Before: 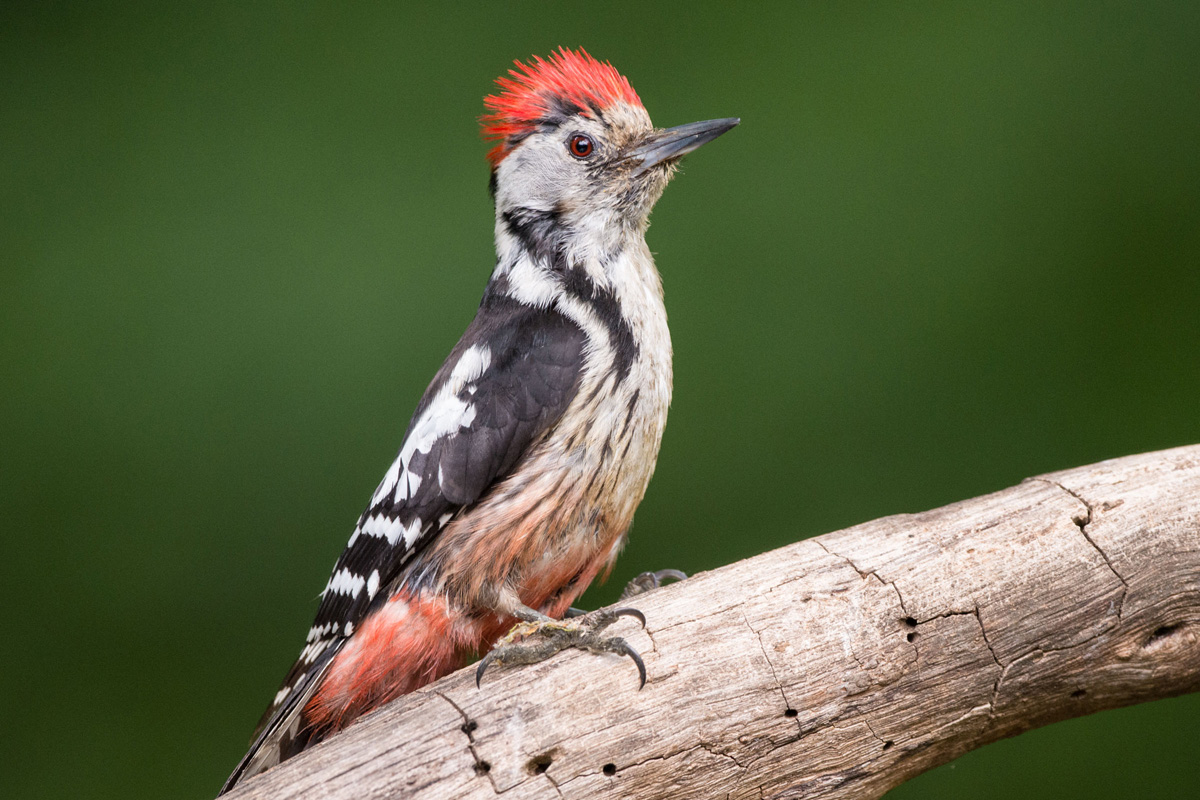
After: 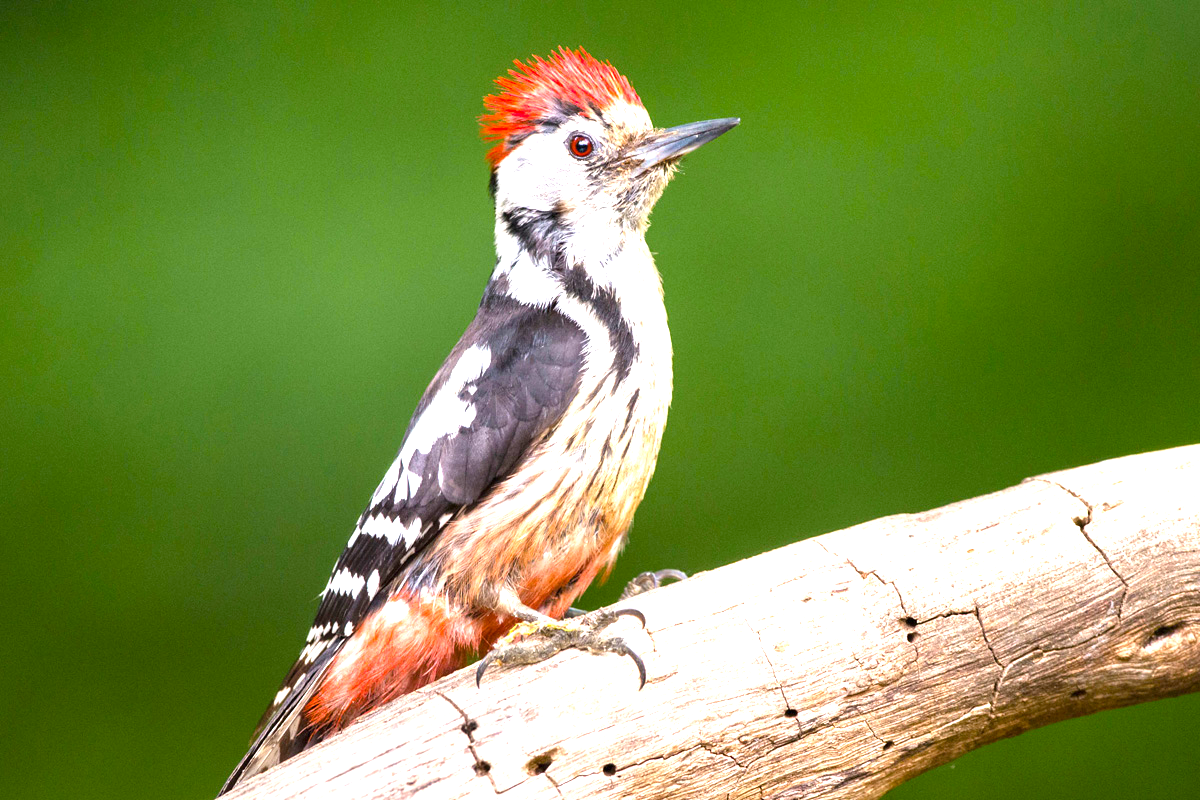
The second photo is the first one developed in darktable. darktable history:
exposure: black level correction 0, exposure 1.385 EV, compensate exposure bias true, compensate highlight preservation false
color balance rgb: shadows lift › hue 86.92°, perceptual saturation grading › global saturation 29.969%, global vibrance 20%
